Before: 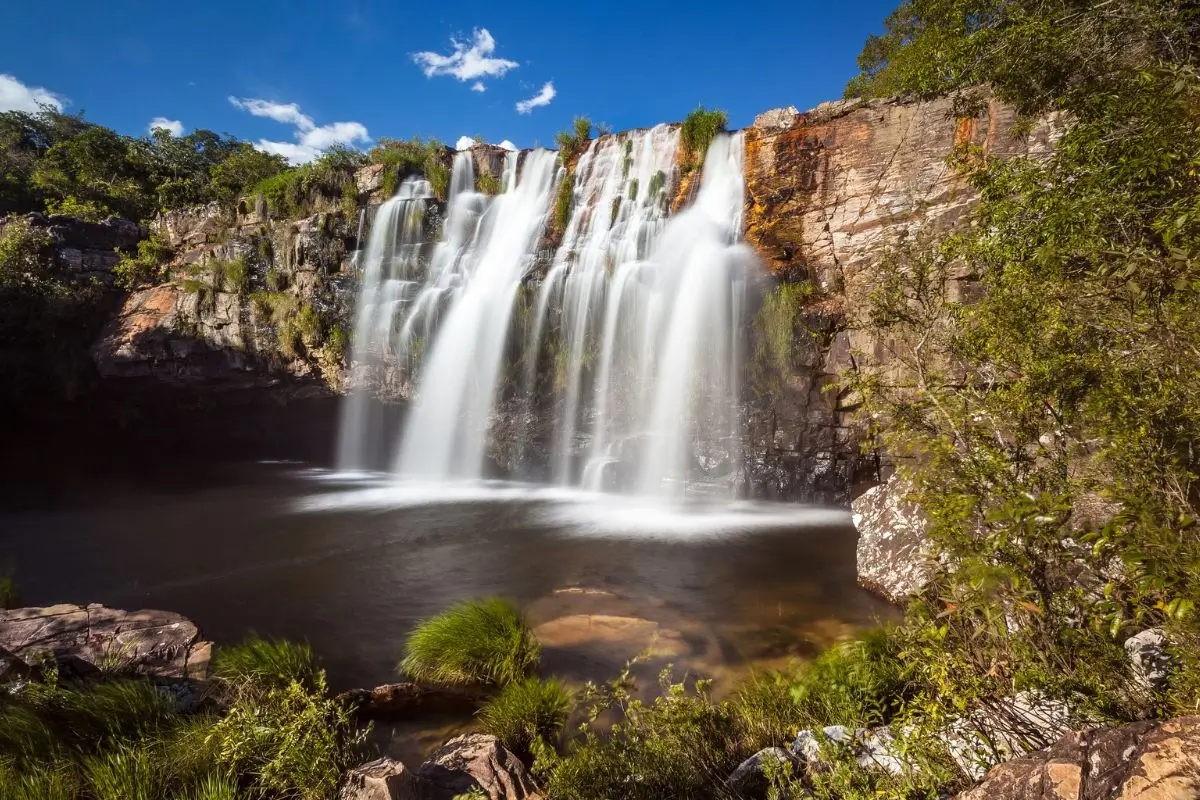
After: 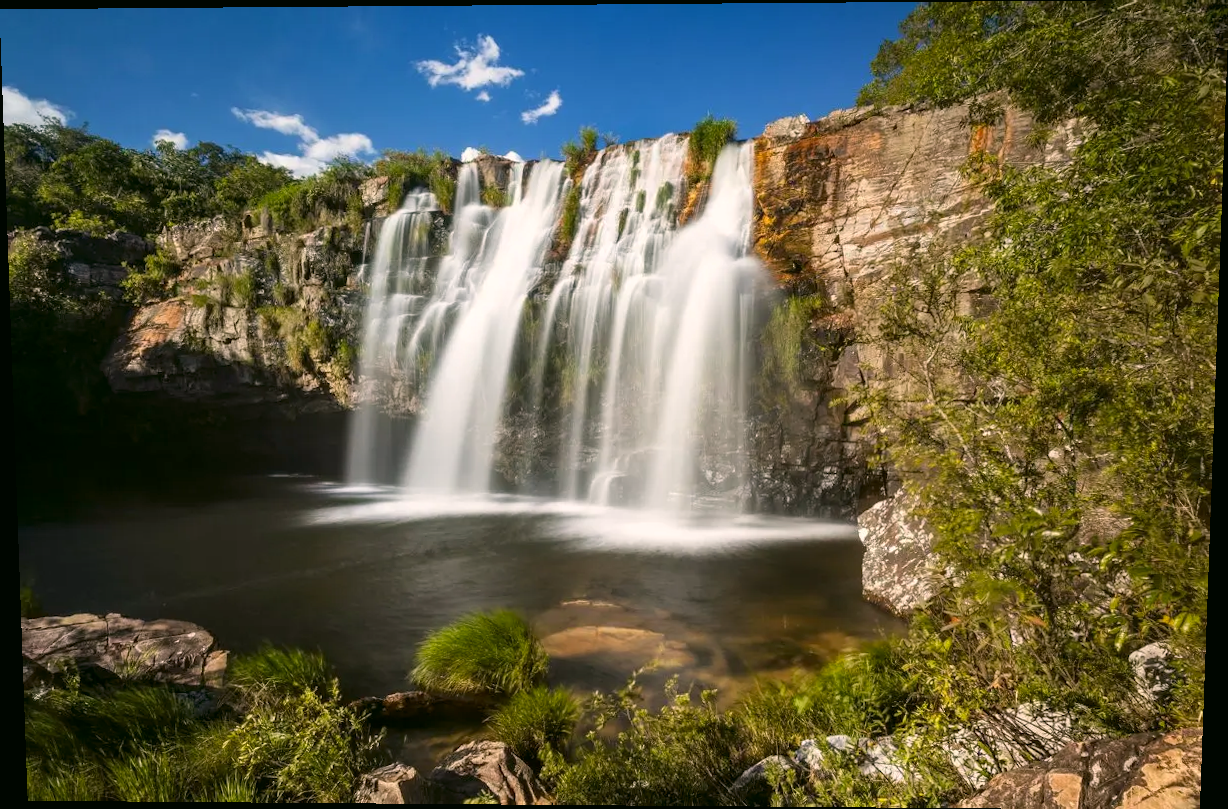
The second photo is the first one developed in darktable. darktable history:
rgb levels: preserve colors max RGB
rotate and perspective: lens shift (vertical) 0.048, lens shift (horizontal) -0.024, automatic cropping off
color correction: highlights a* 4.02, highlights b* 4.98, shadows a* -7.55, shadows b* 4.98
white balance: red 1, blue 1
